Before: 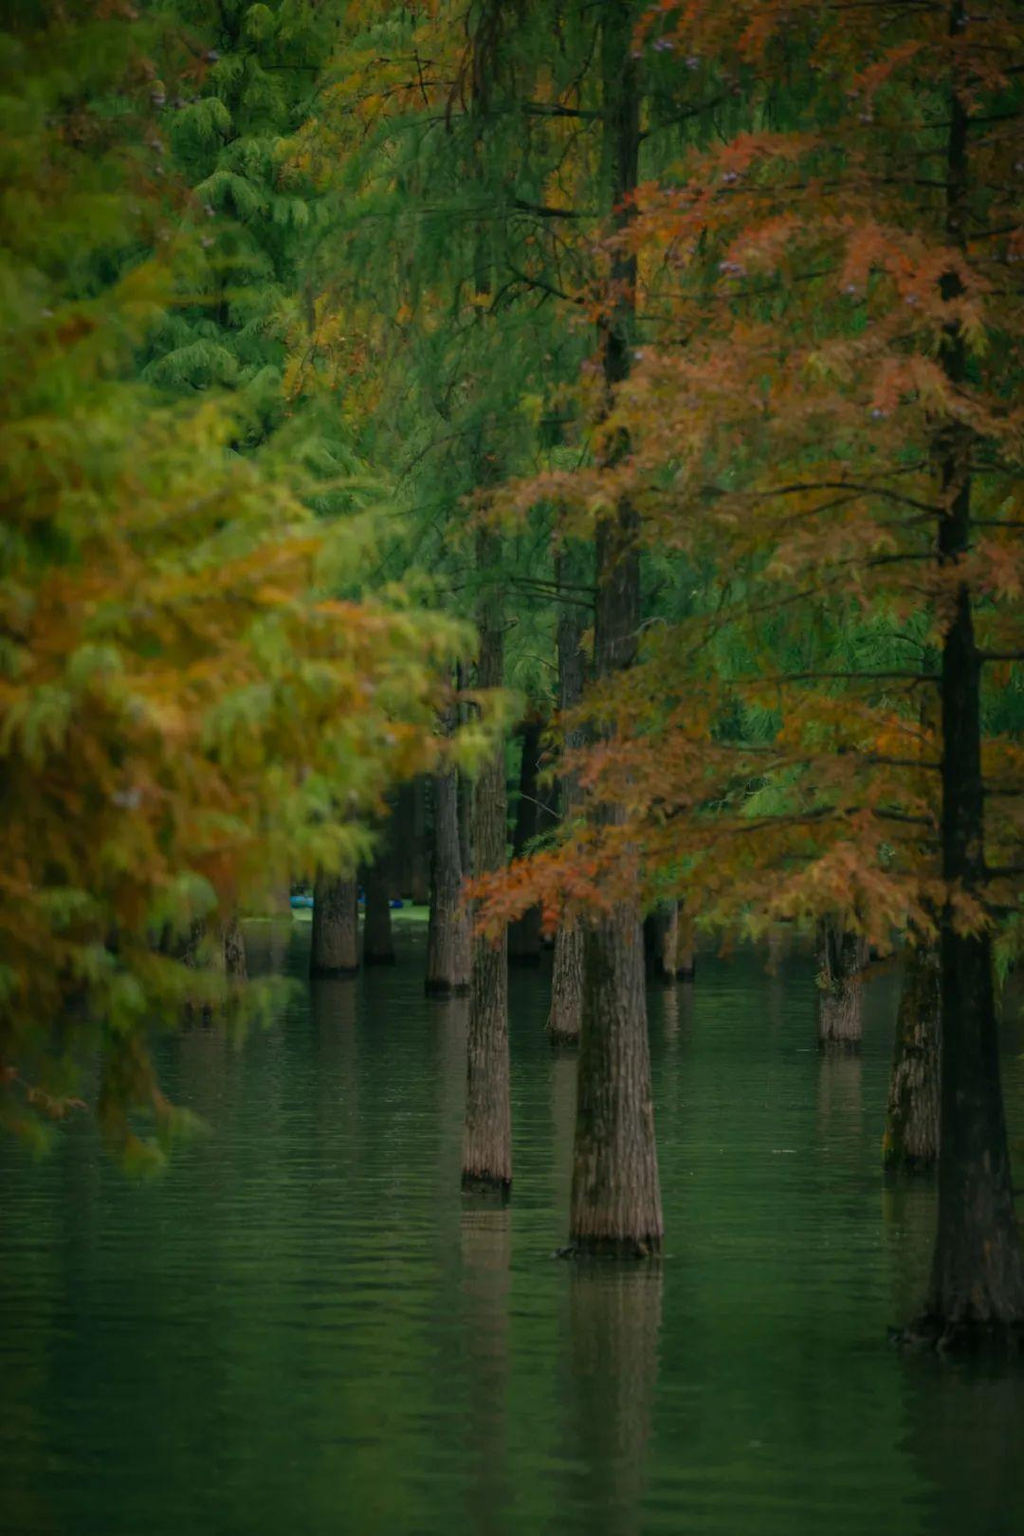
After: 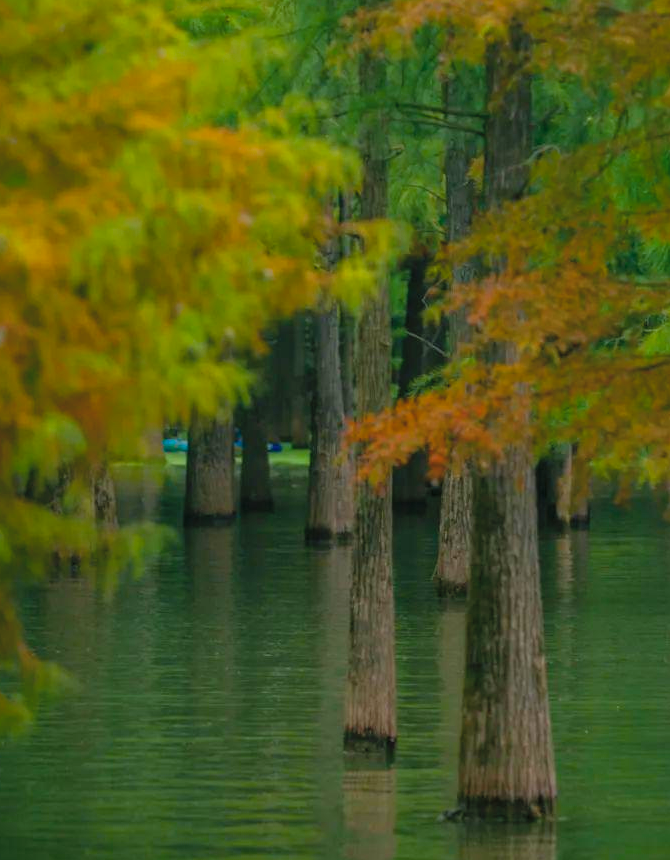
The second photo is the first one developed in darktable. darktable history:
color balance rgb: perceptual saturation grading › global saturation 30%, global vibrance 30%
contrast brightness saturation: brightness 0.15
crop: left 13.312%, top 31.28%, right 24.627%, bottom 15.582%
